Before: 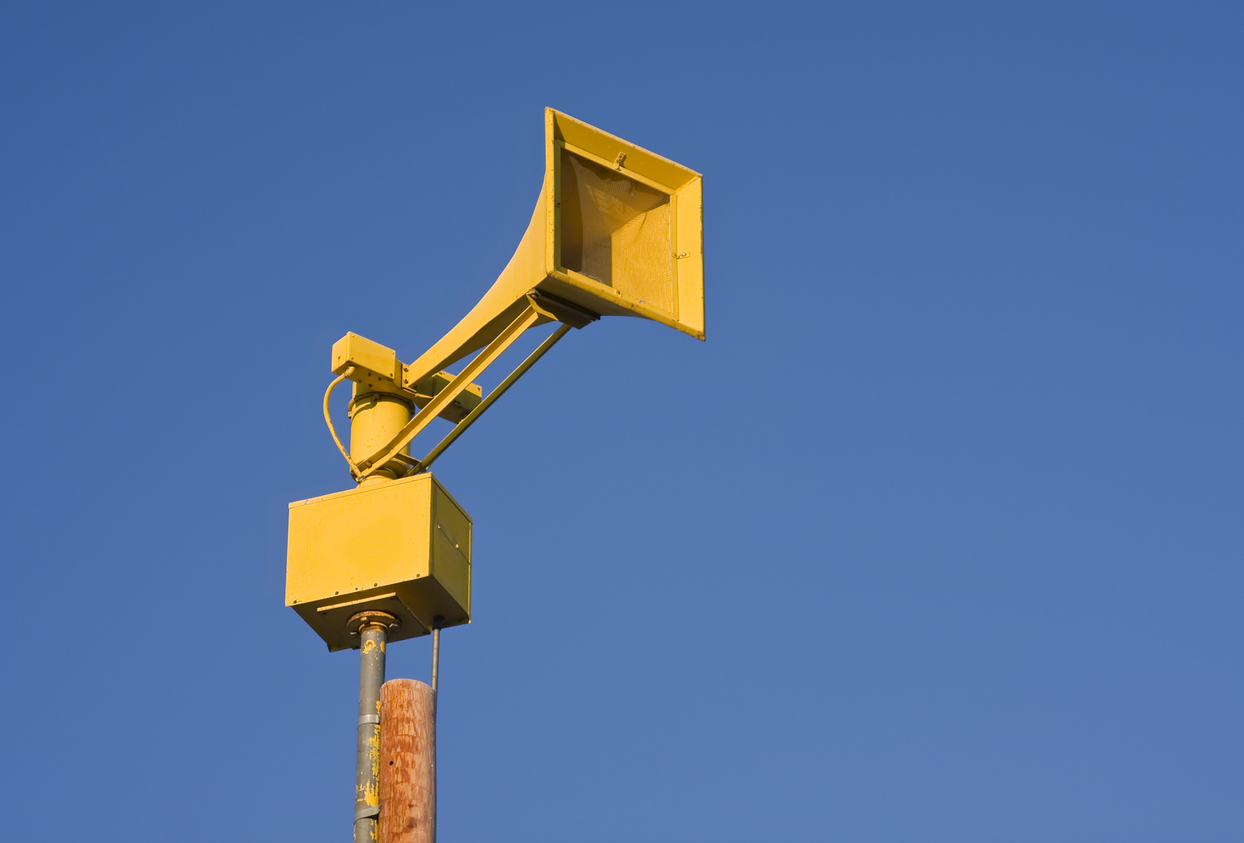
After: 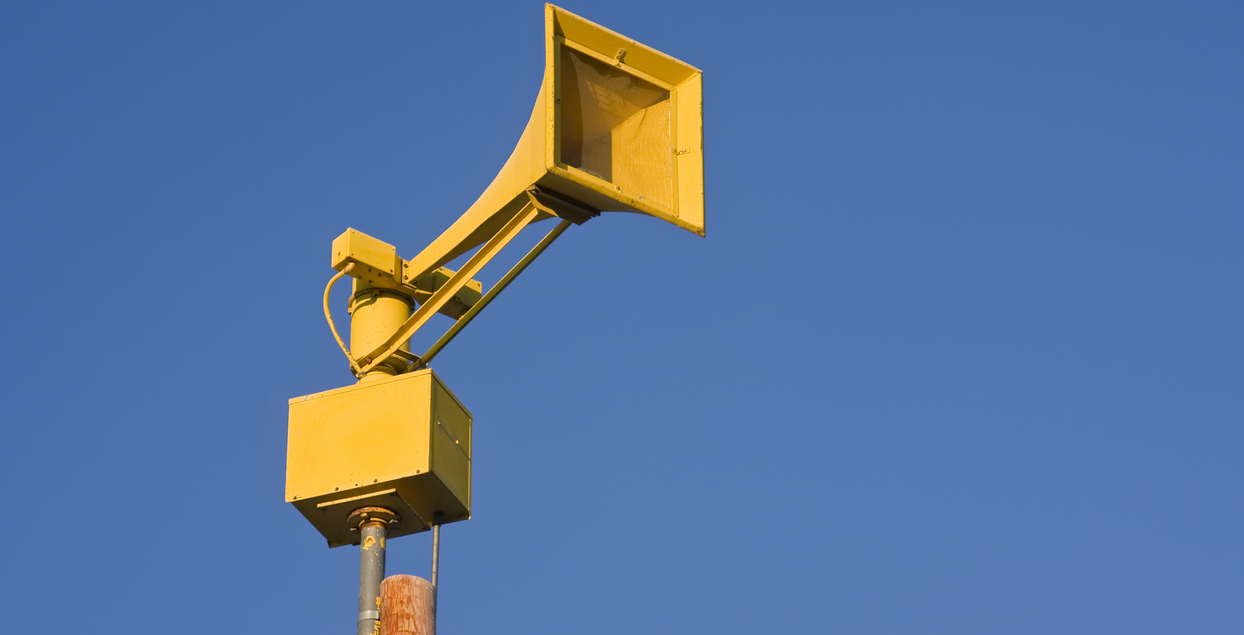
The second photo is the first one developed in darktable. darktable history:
crop and rotate: top 12.341%, bottom 12.248%
